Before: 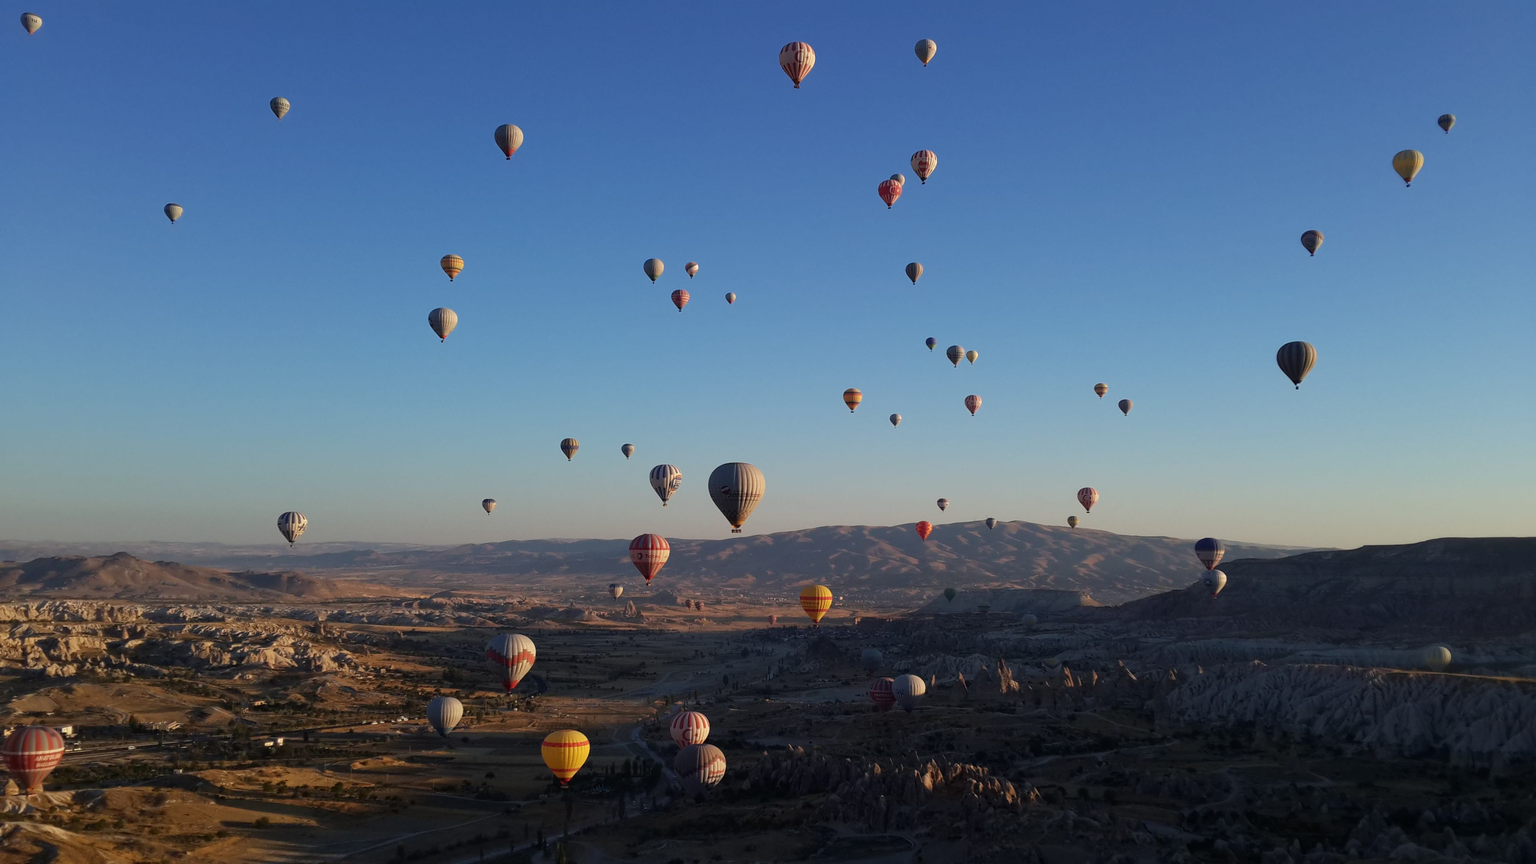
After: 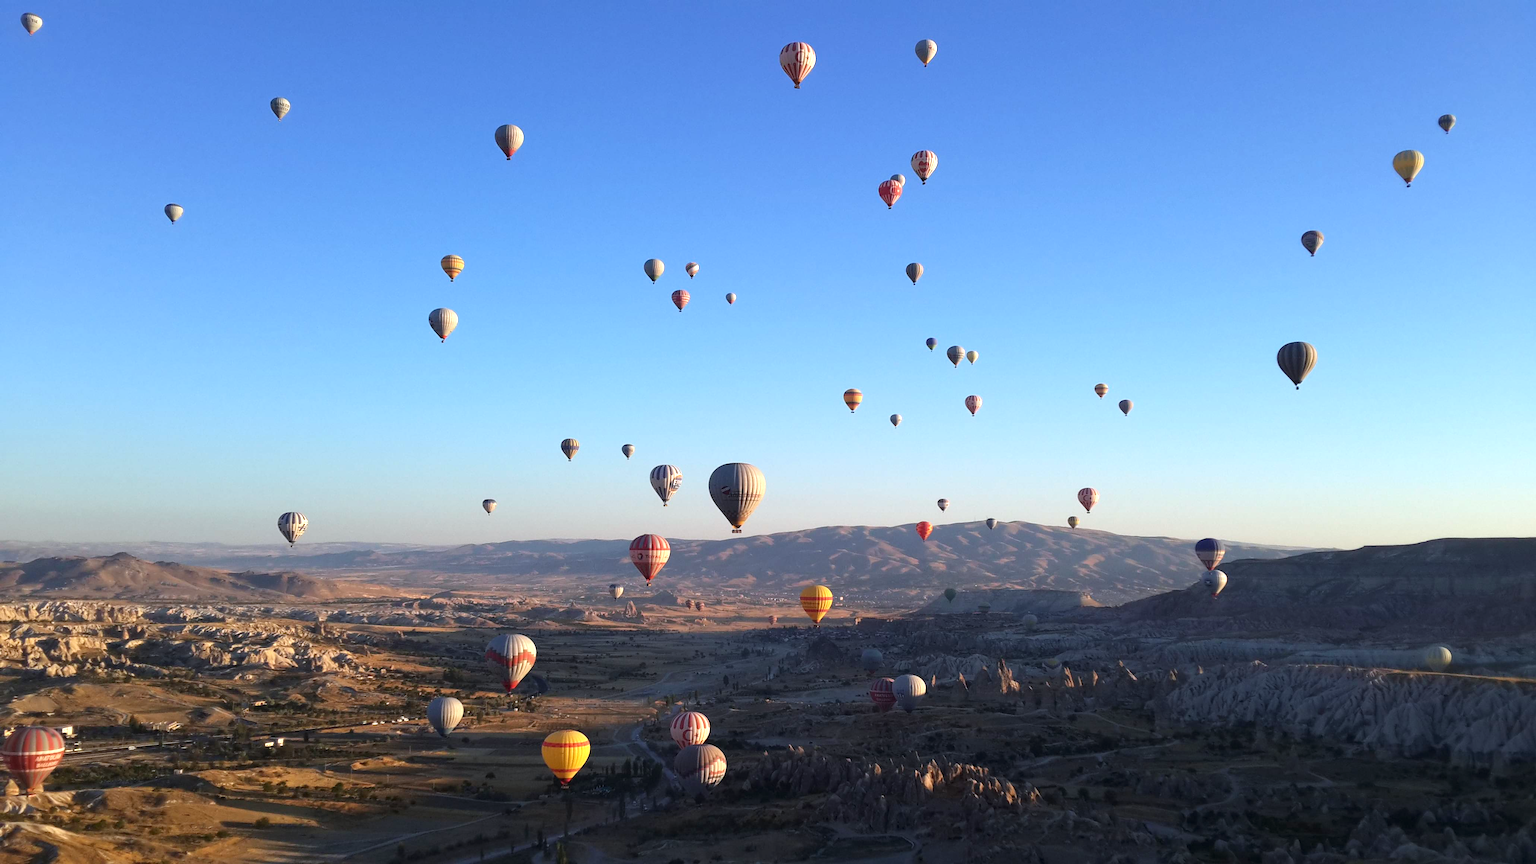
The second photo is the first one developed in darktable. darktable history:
white balance: red 0.976, blue 1.04
exposure: black level correction 0, exposure 1.015 EV, compensate exposure bias true, compensate highlight preservation false
